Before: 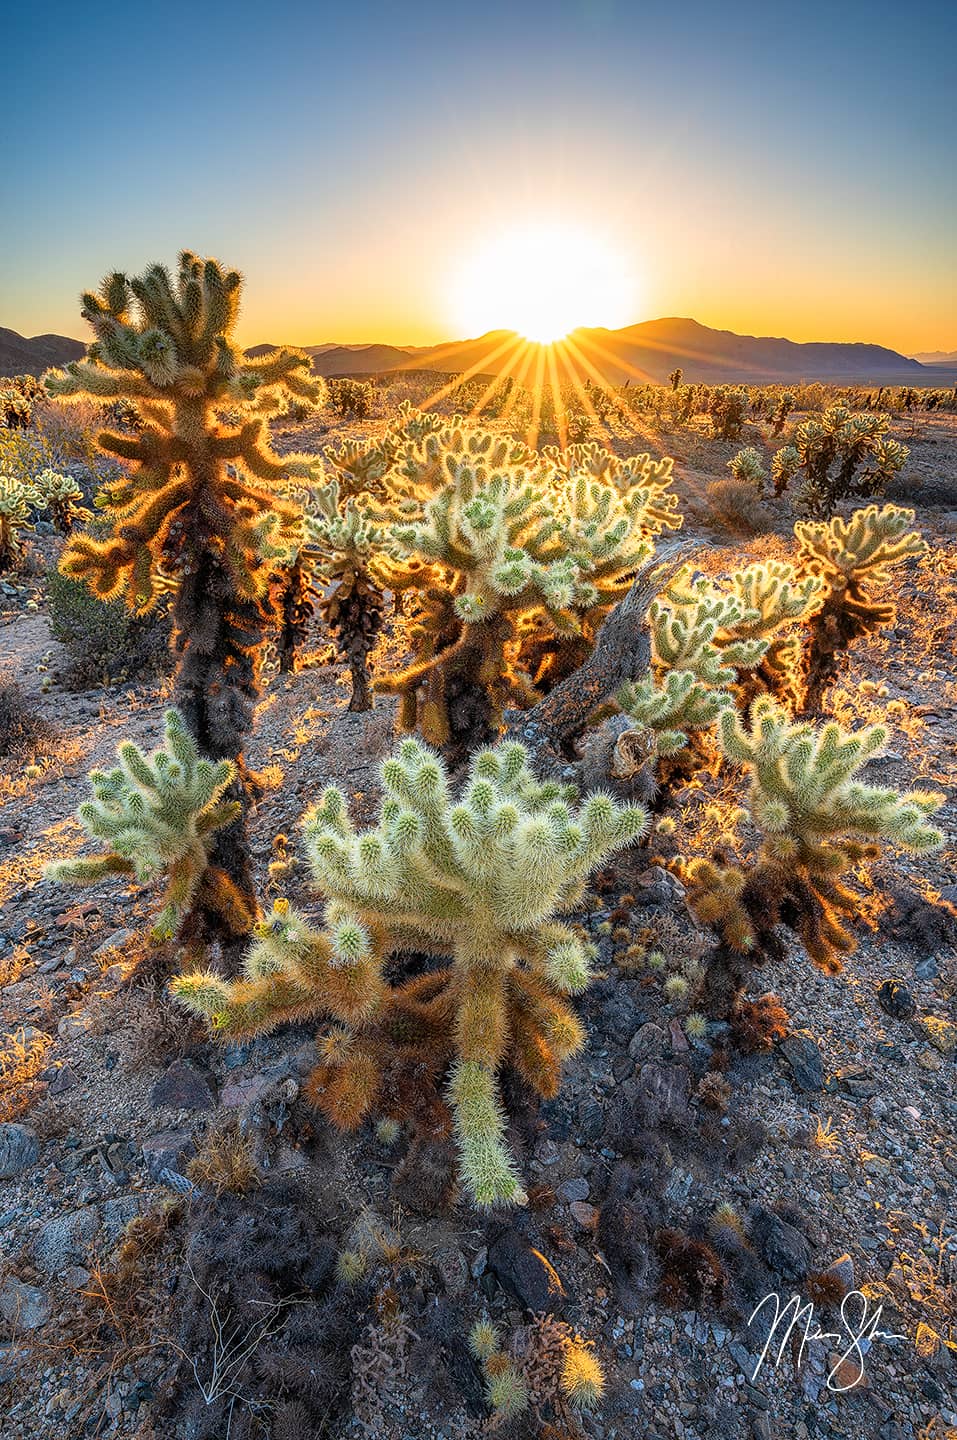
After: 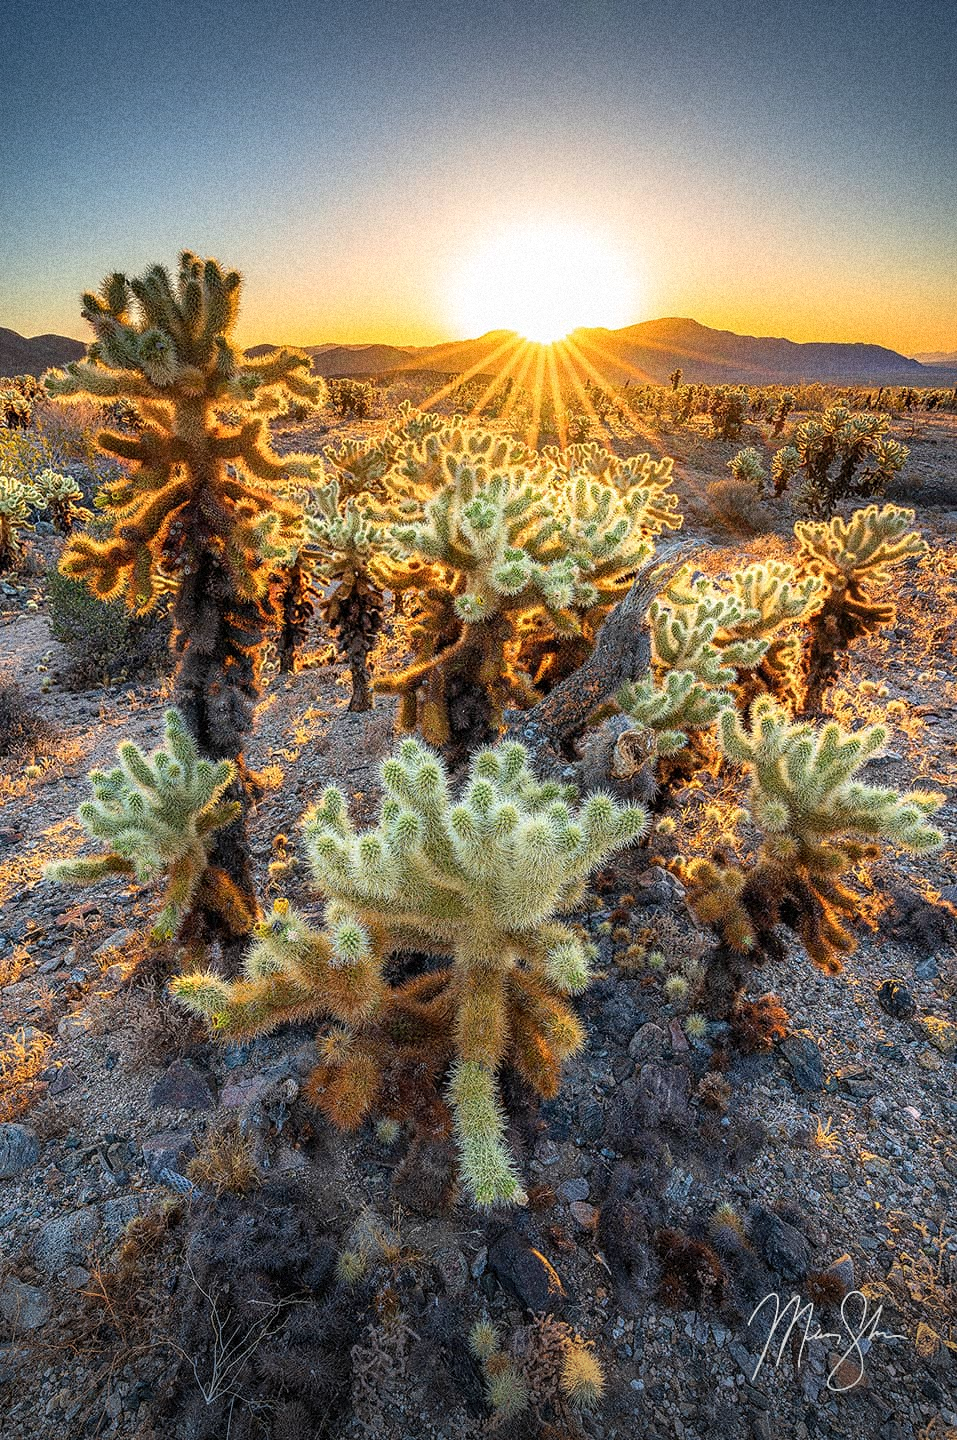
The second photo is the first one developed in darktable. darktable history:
vignetting: fall-off start 100%, brightness -0.406, saturation -0.3, width/height ratio 1.324, dithering 8-bit output, unbound false
color balance rgb: on, module defaults
grain: coarseness 14.49 ISO, strength 48.04%, mid-tones bias 35%
